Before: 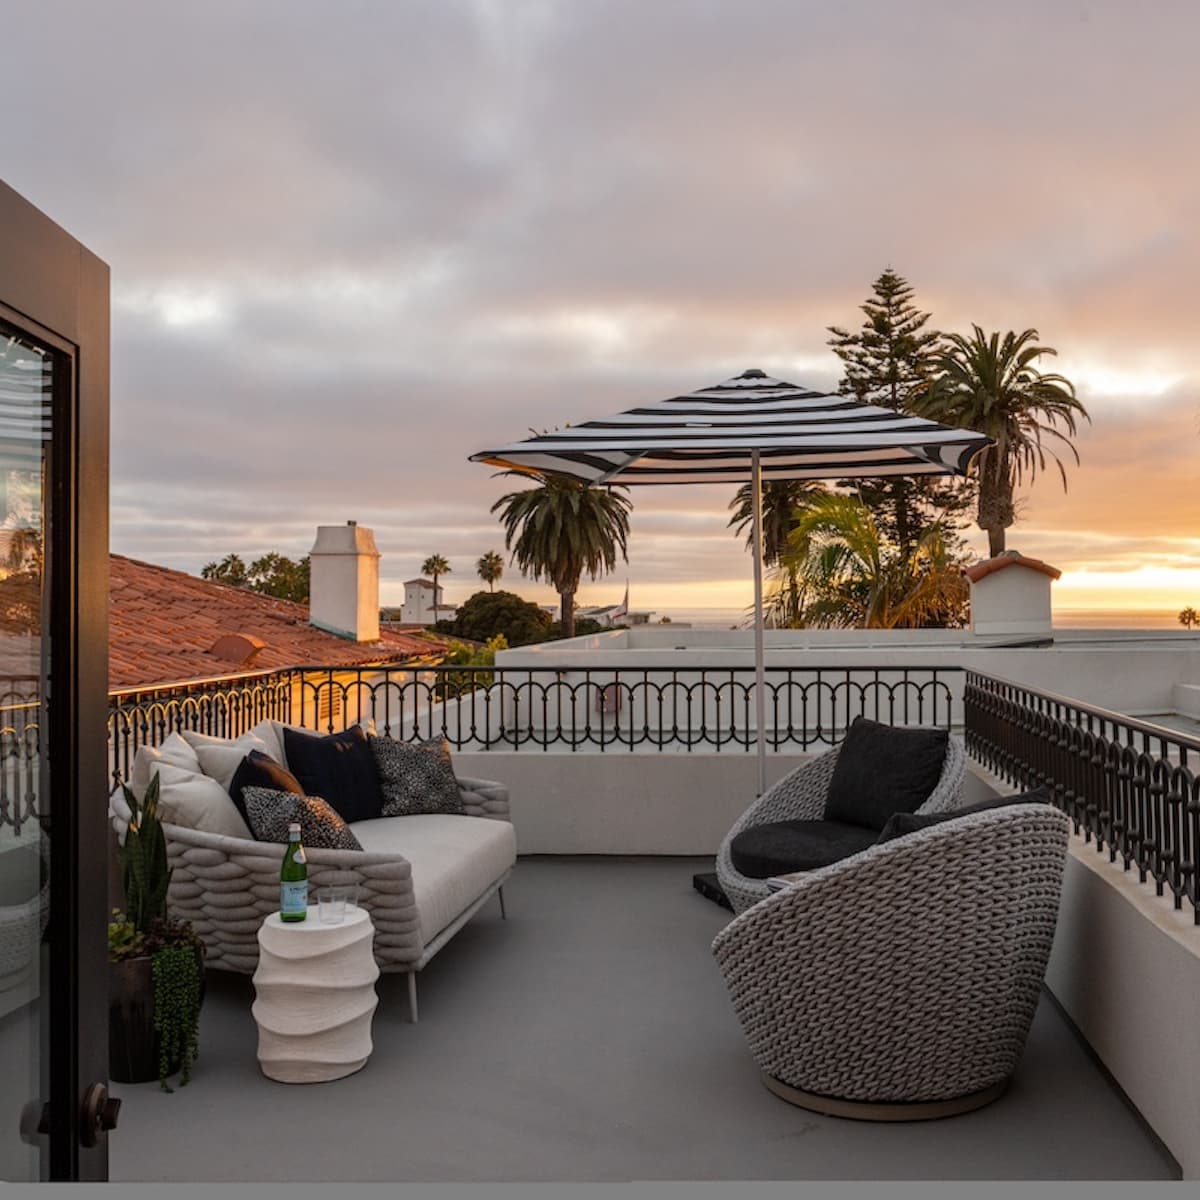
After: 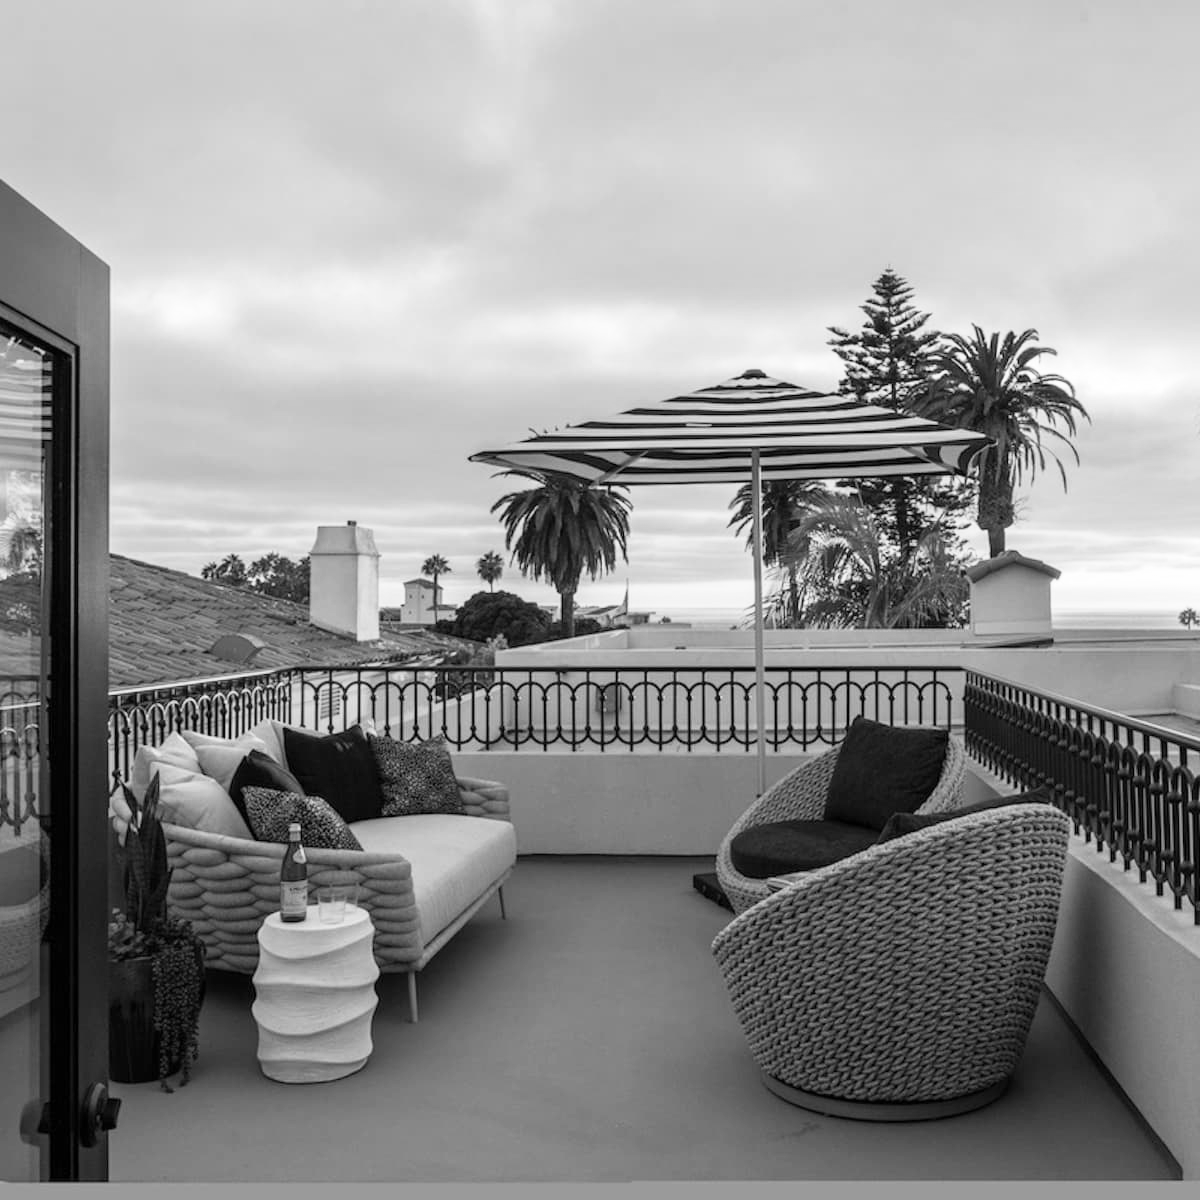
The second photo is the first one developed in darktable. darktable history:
monochrome: on, module defaults
base curve: curves: ch0 [(0, 0) (0.579, 0.807) (1, 1)], preserve colors none
